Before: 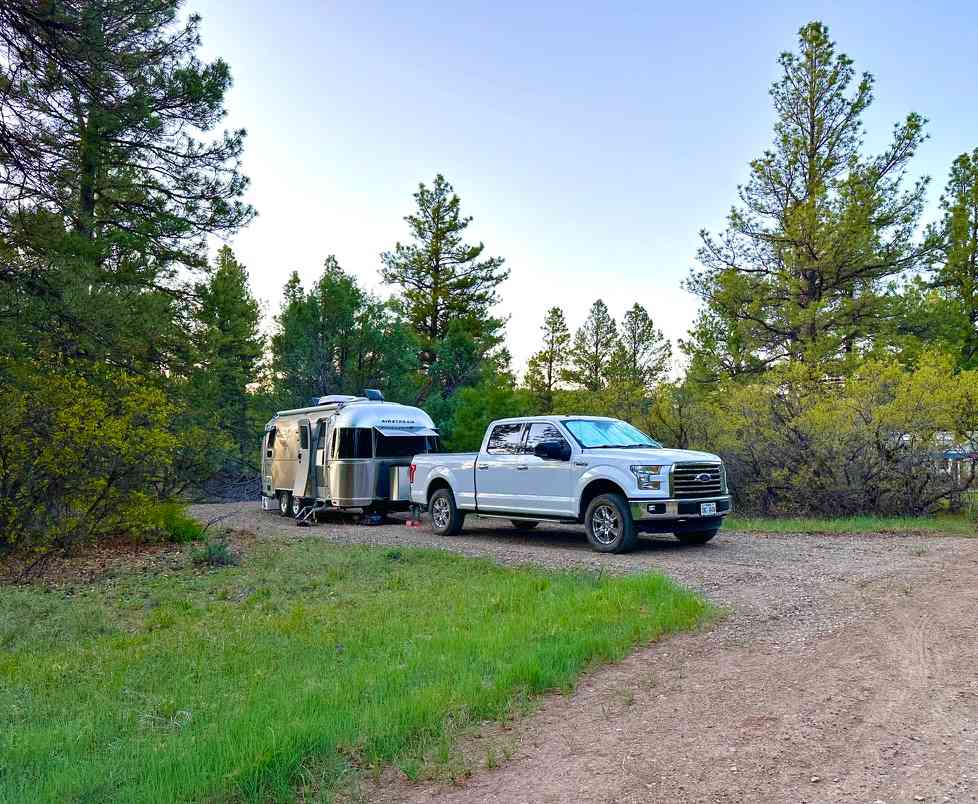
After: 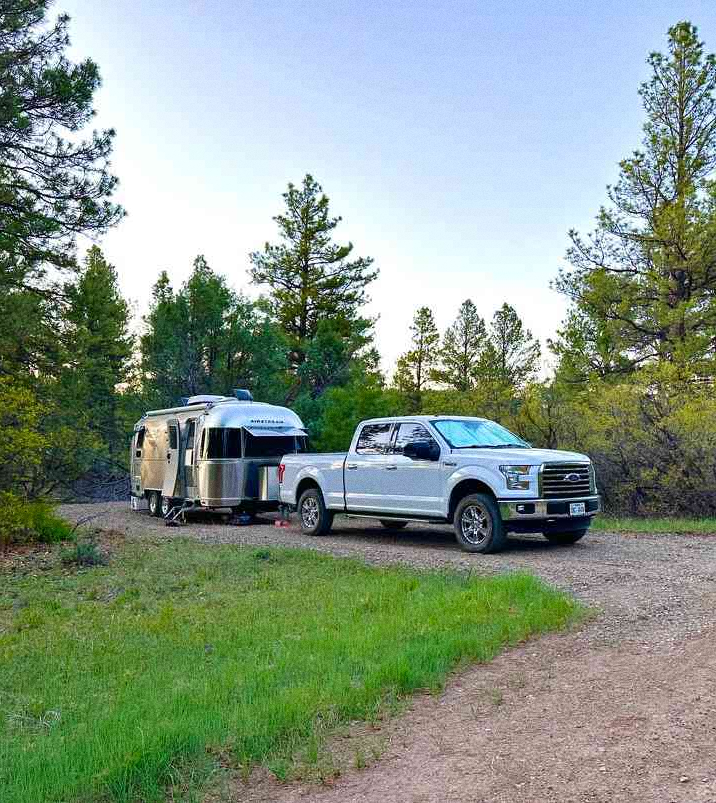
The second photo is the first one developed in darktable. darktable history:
crop: left 13.443%, right 13.31%
grain: on, module defaults
